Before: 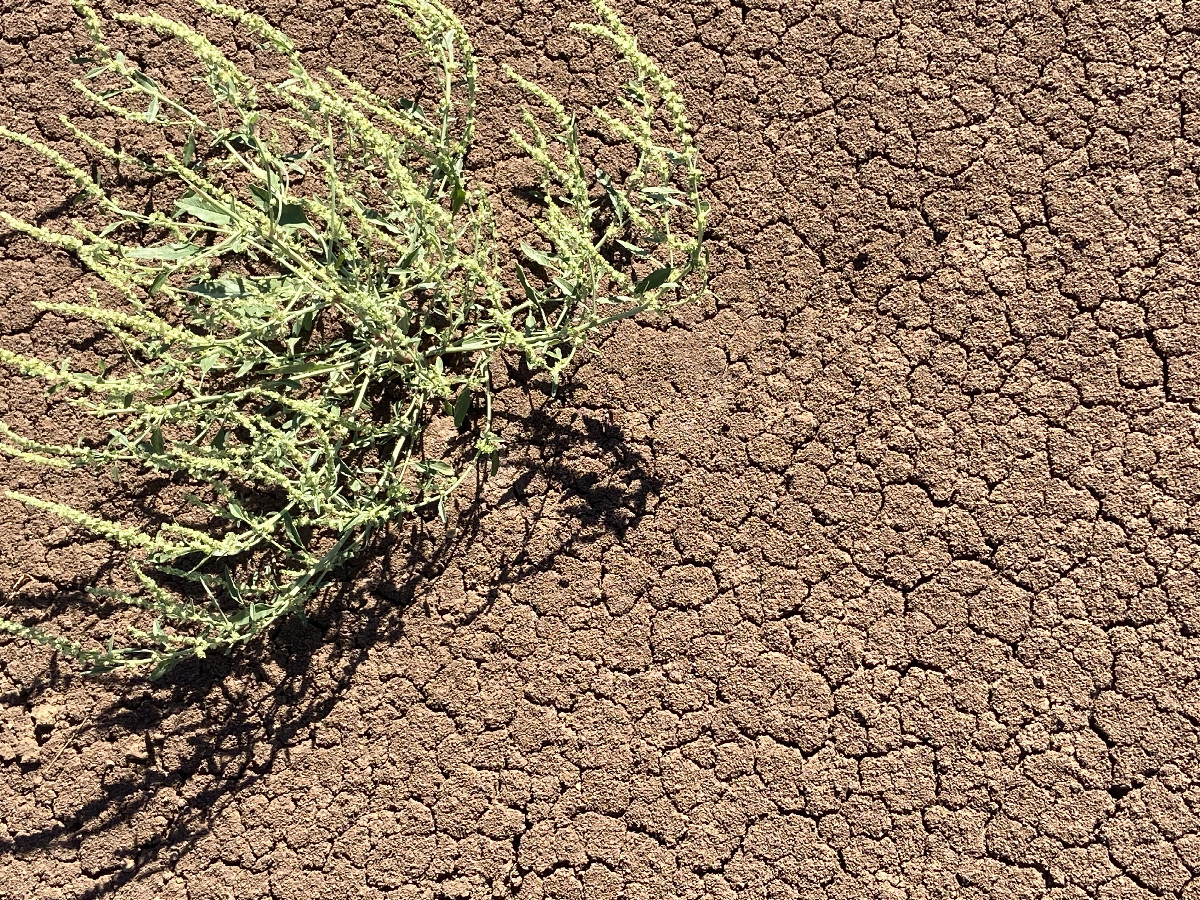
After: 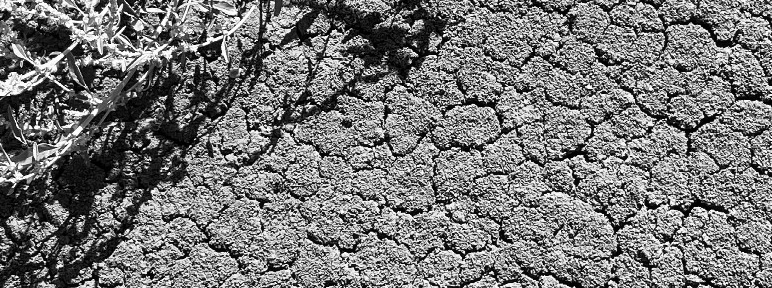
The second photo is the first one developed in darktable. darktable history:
monochrome: on, module defaults
crop: left 18.091%, top 51.13%, right 17.525%, bottom 16.85%
tone equalizer: on, module defaults
